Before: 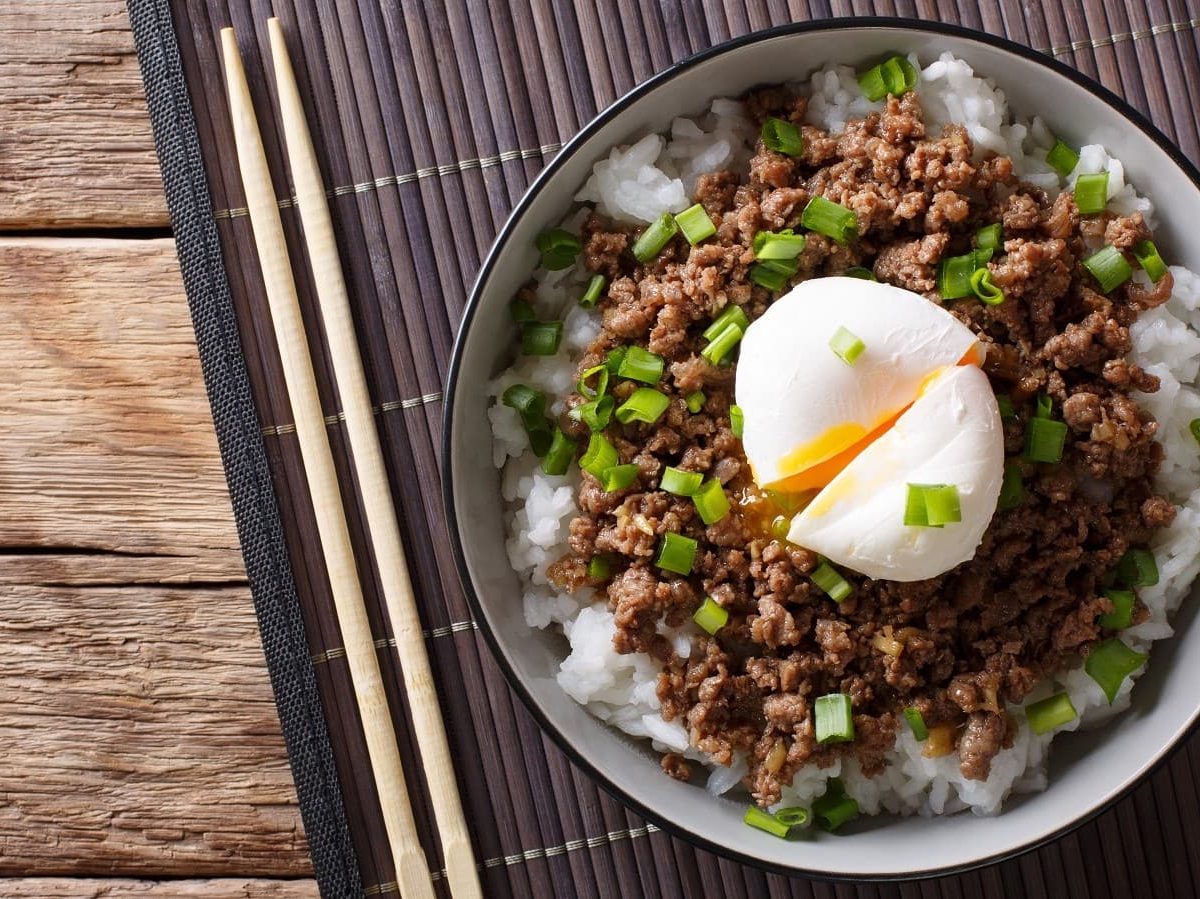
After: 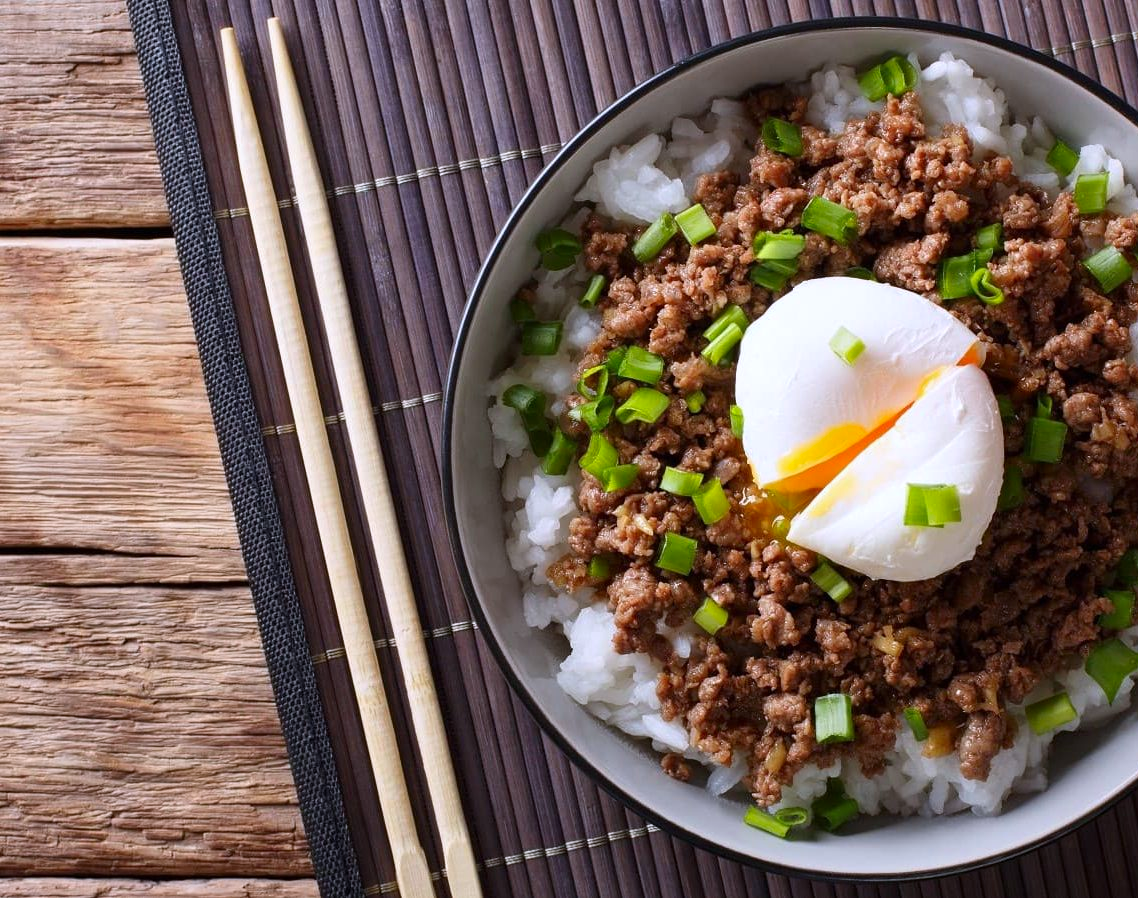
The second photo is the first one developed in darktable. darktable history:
color calibration: illuminant as shot in camera, x 0.358, y 0.373, temperature 4628.91 K
contrast brightness saturation: contrast 0.039, saturation 0.151
crop and rotate: left 0%, right 5.145%
